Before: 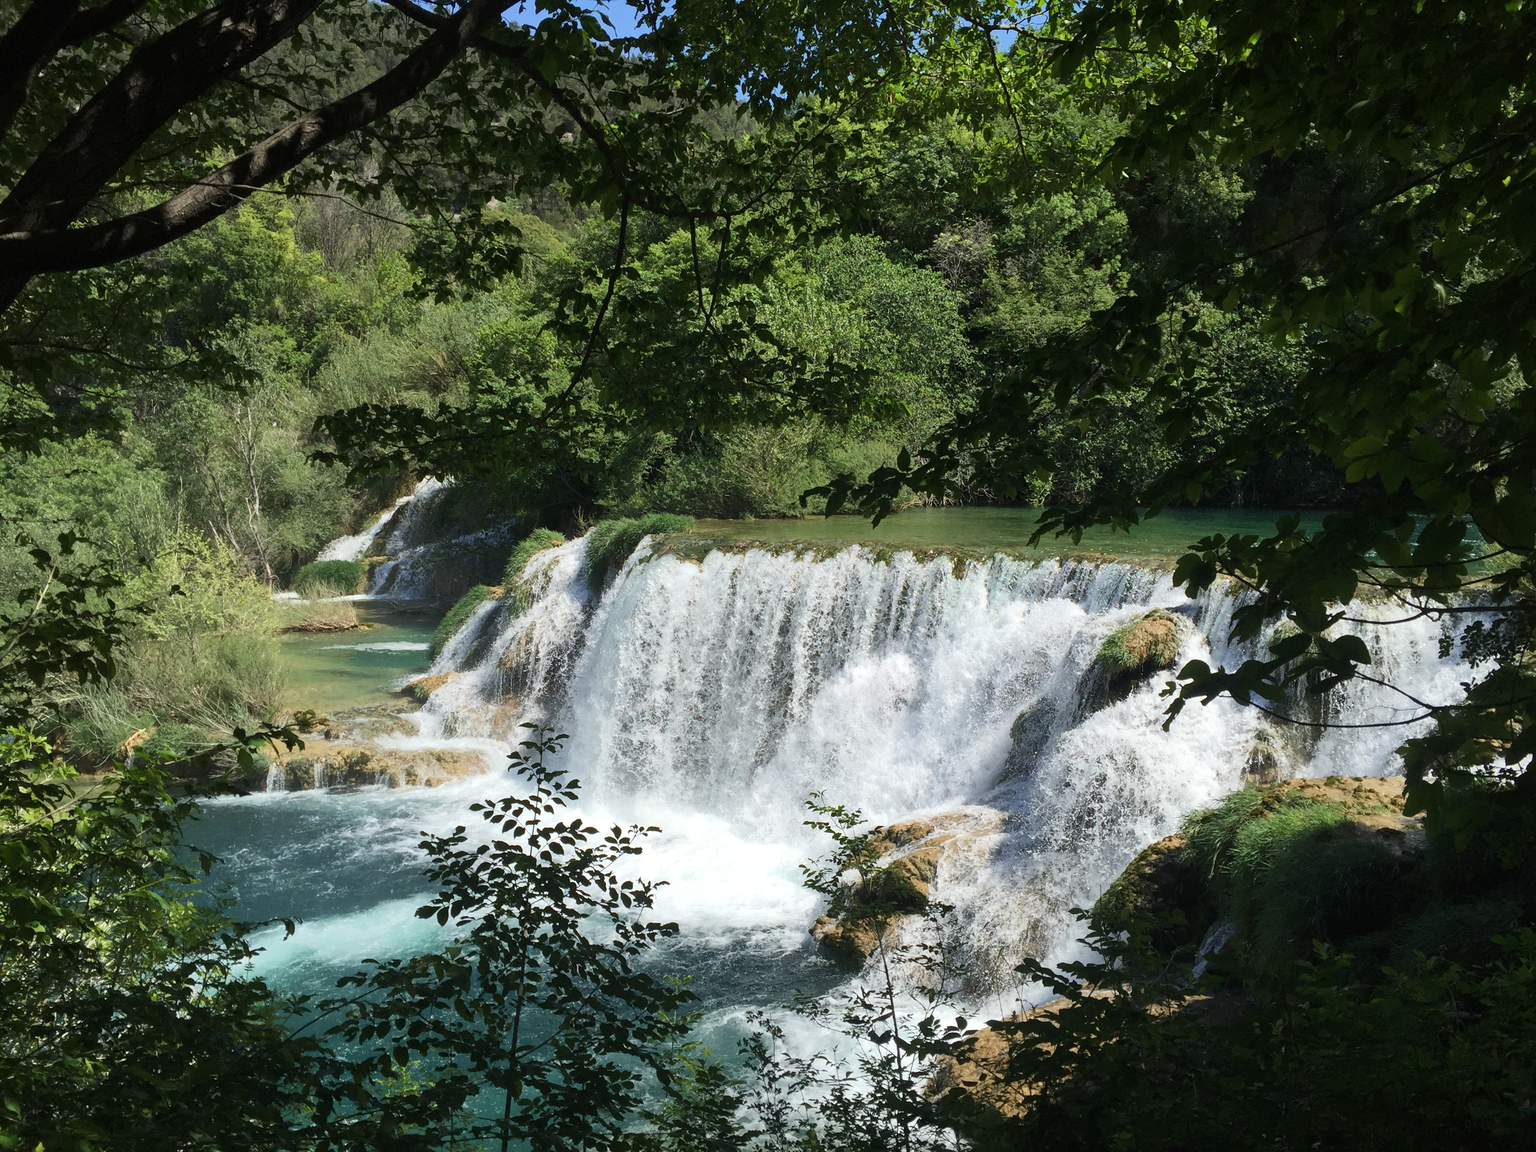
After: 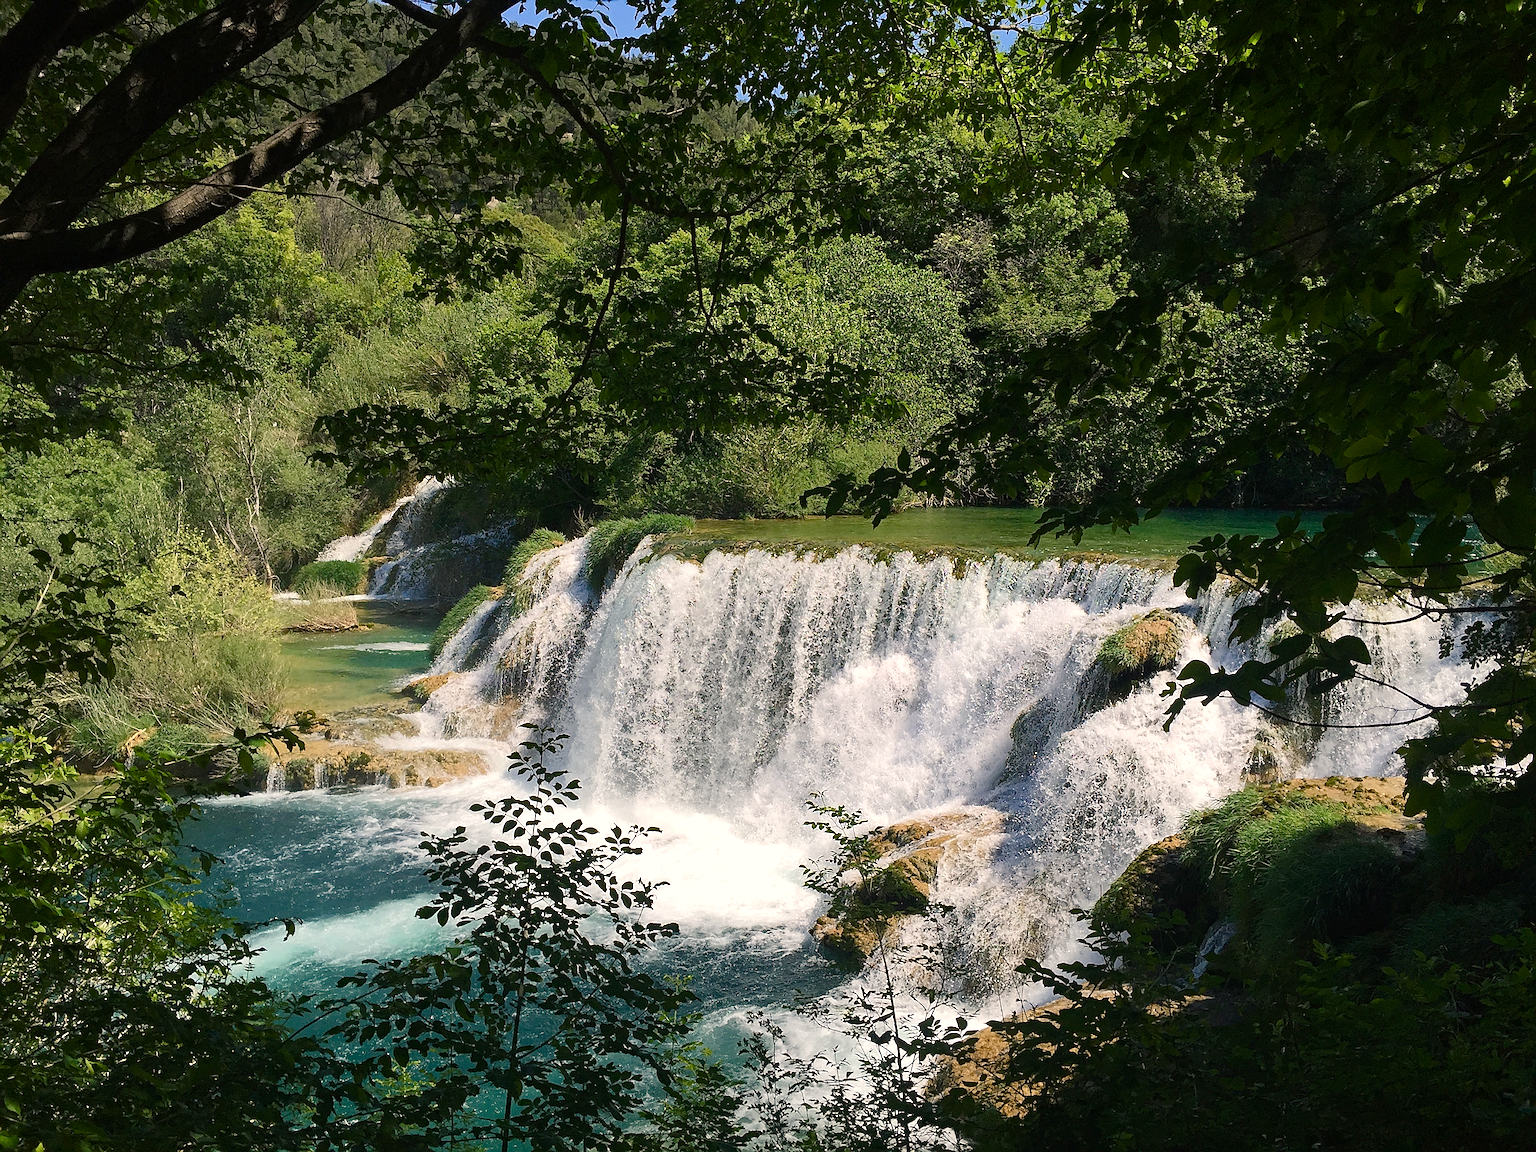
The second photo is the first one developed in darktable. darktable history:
color balance rgb: highlights gain › chroma 3.018%, highlights gain › hue 54.78°, perceptual saturation grading › global saturation 20%, perceptual saturation grading › highlights -24.743%, perceptual saturation grading › shadows 24.726%
haze removal: compatibility mode true, adaptive false
sharpen: radius 1.42, amount 1.243, threshold 0.651
exposure: exposure 0.028 EV, compensate exposure bias true, compensate highlight preservation false
